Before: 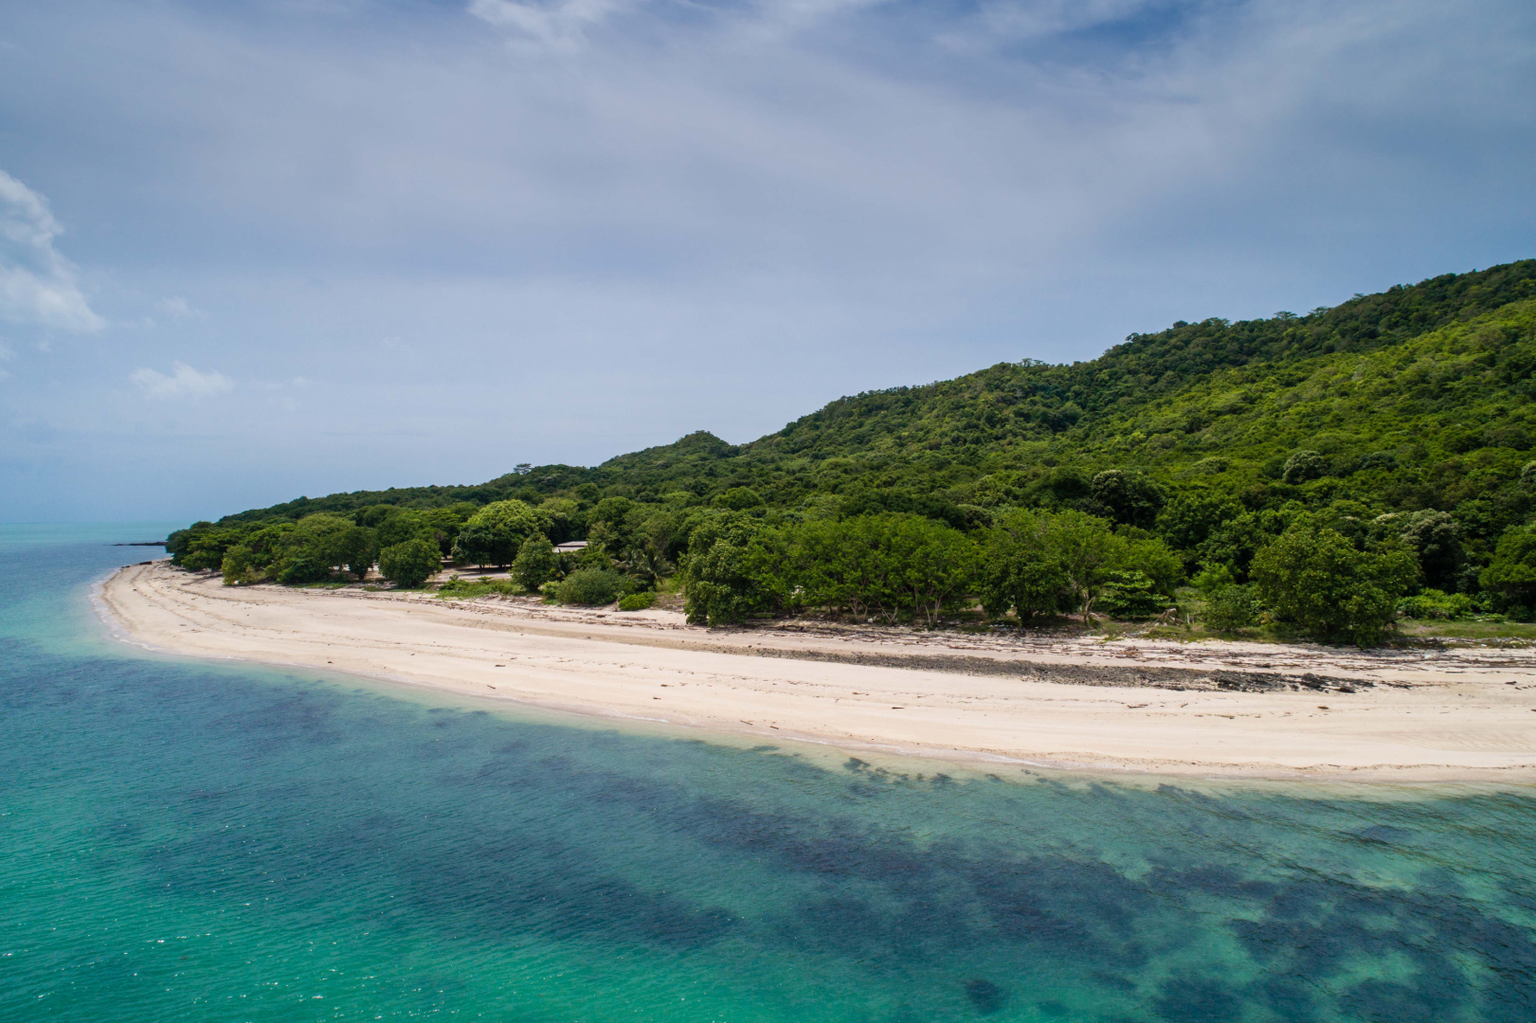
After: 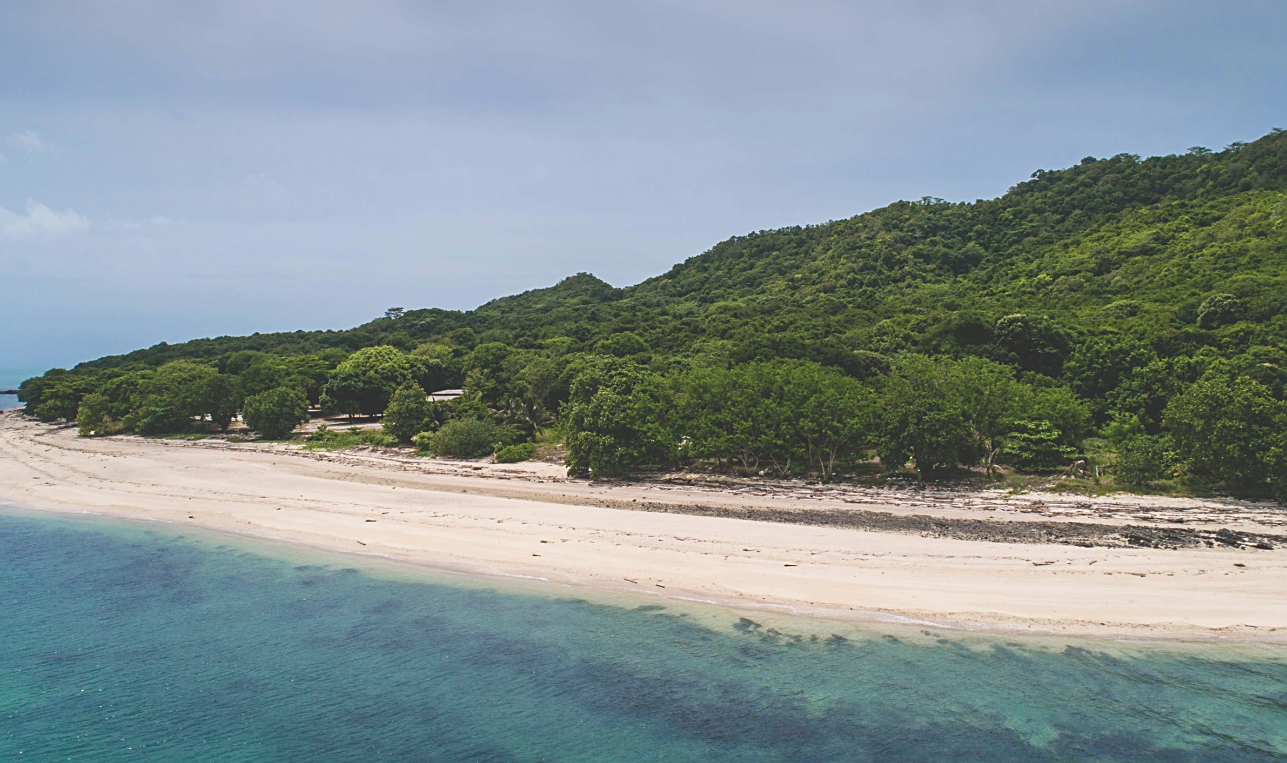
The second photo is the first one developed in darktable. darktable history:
crop: left 9.712%, top 16.928%, right 10.845%, bottom 12.332%
exposure: black level correction -0.028, compensate highlight preservation false
sharpen: on, module defaults
